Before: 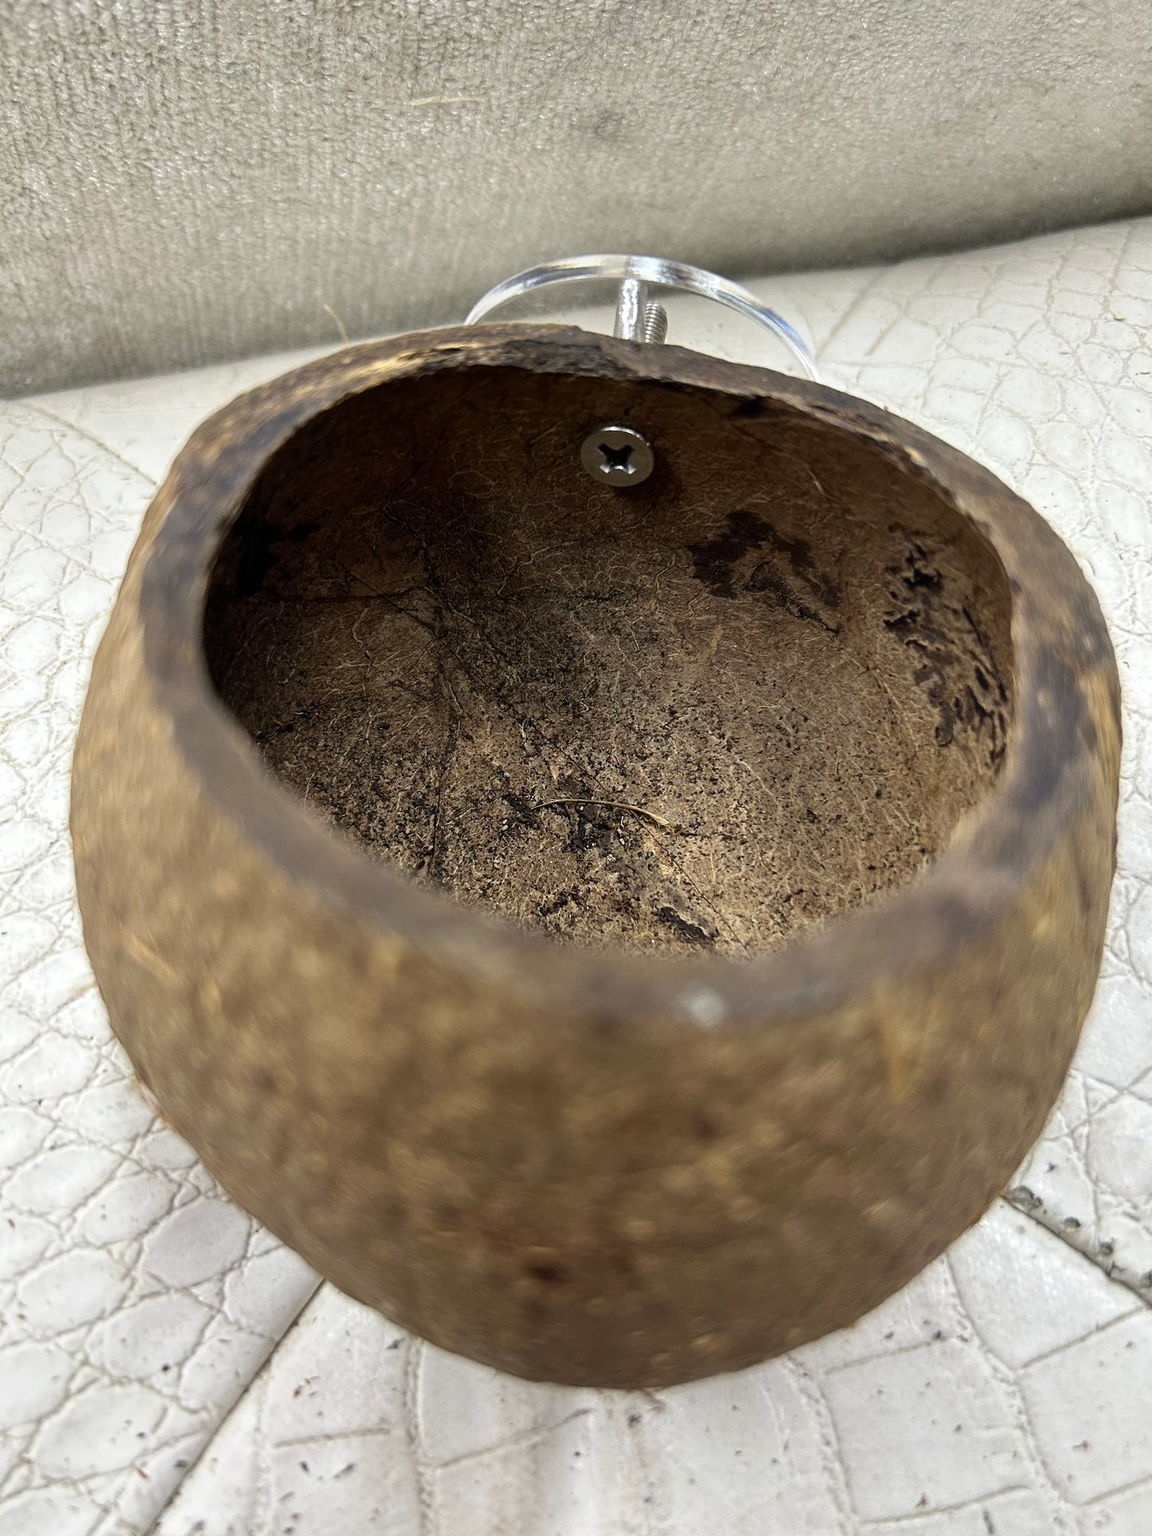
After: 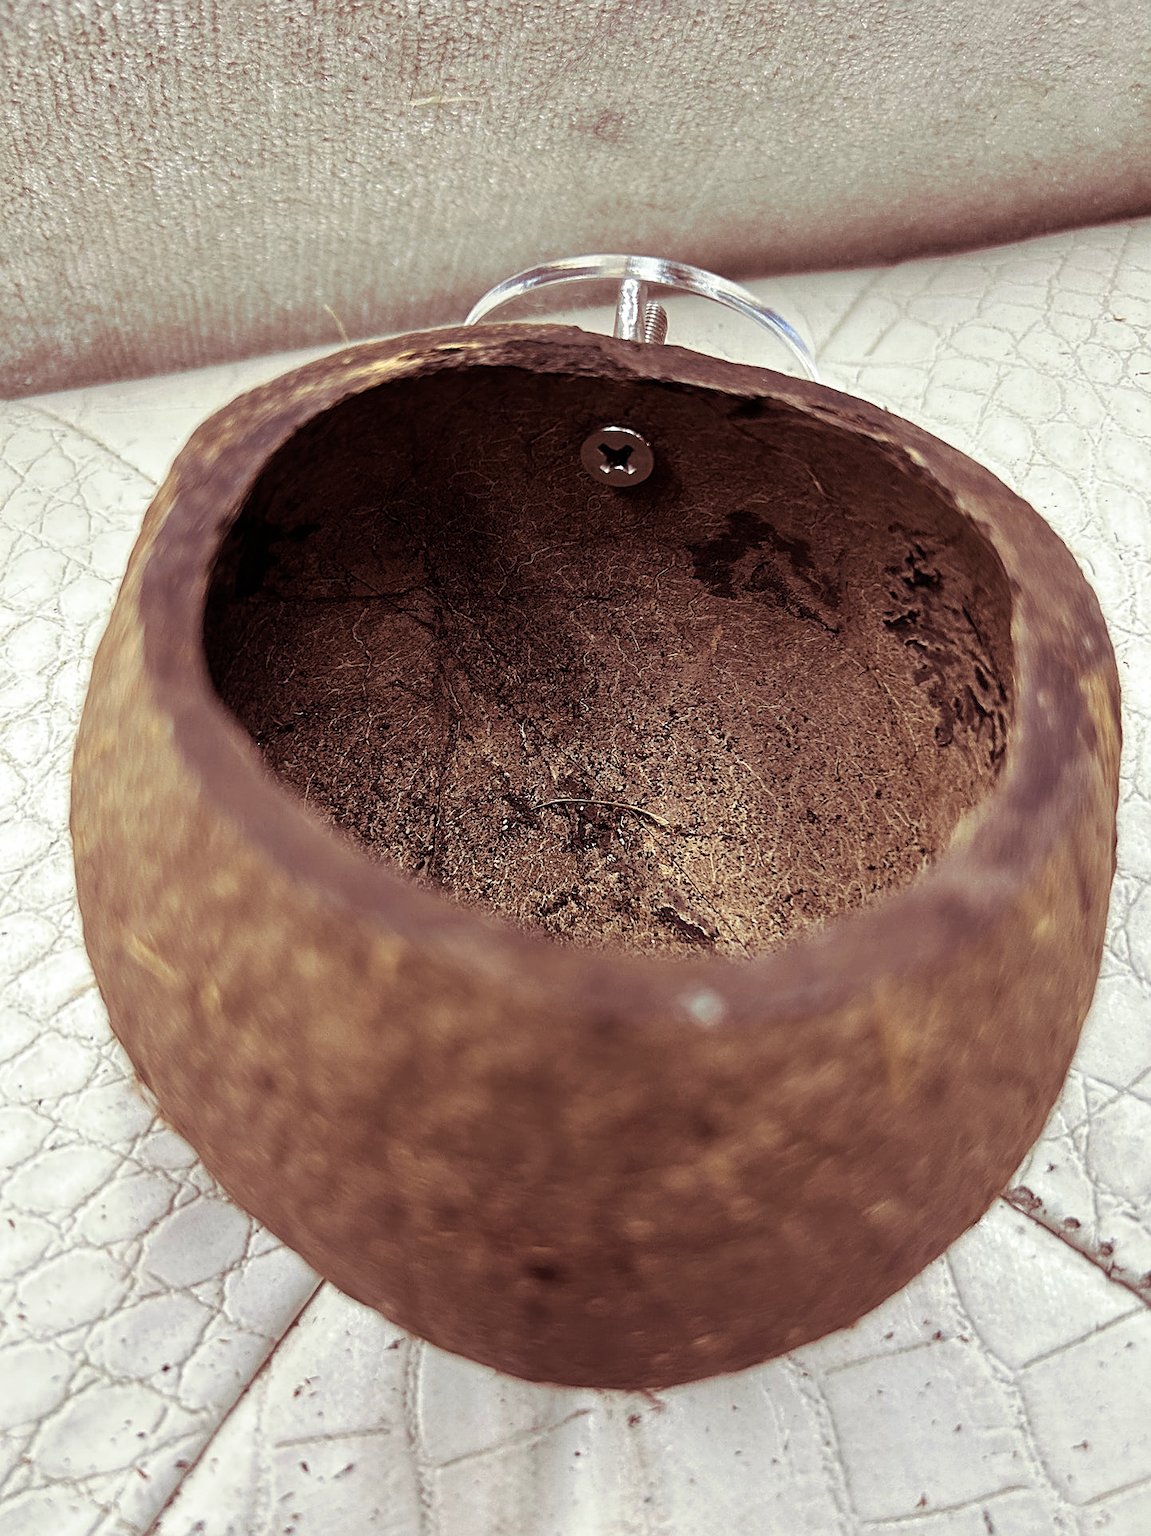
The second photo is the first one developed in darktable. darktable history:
sharpen: on, module defaults
split-toning: on, module defaults
